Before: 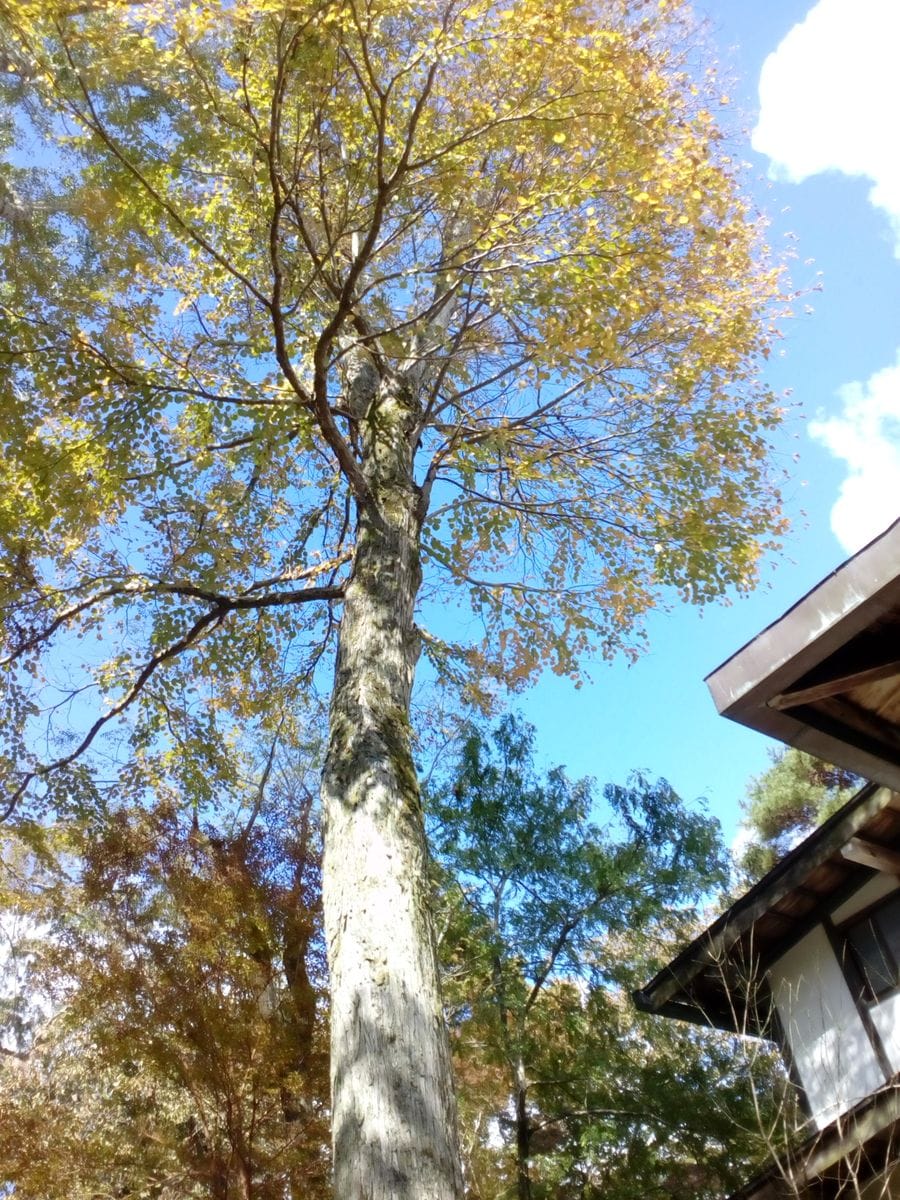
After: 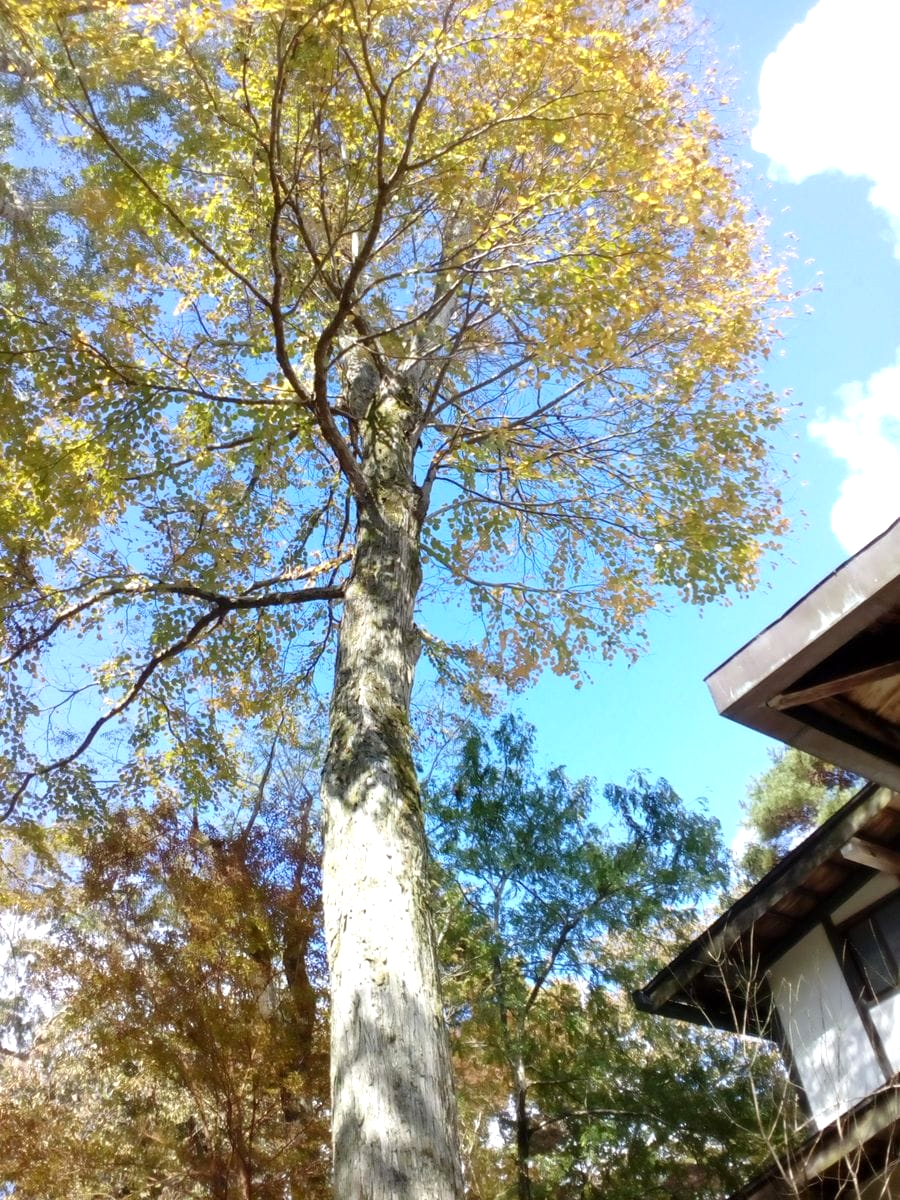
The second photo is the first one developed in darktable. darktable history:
vignetting: fall-off start 116.23%, fall-off radius 59.57%
exposure: exposure 0.203 EV, compensate highlight preservation false
